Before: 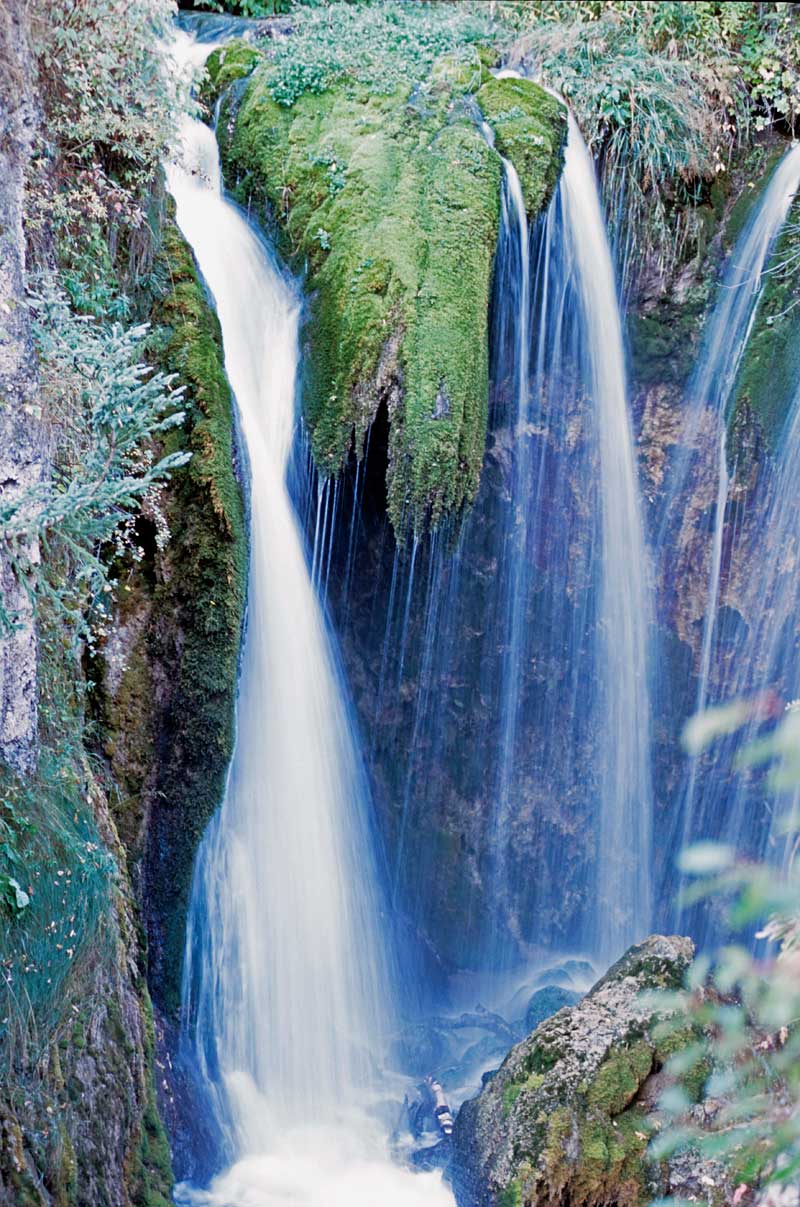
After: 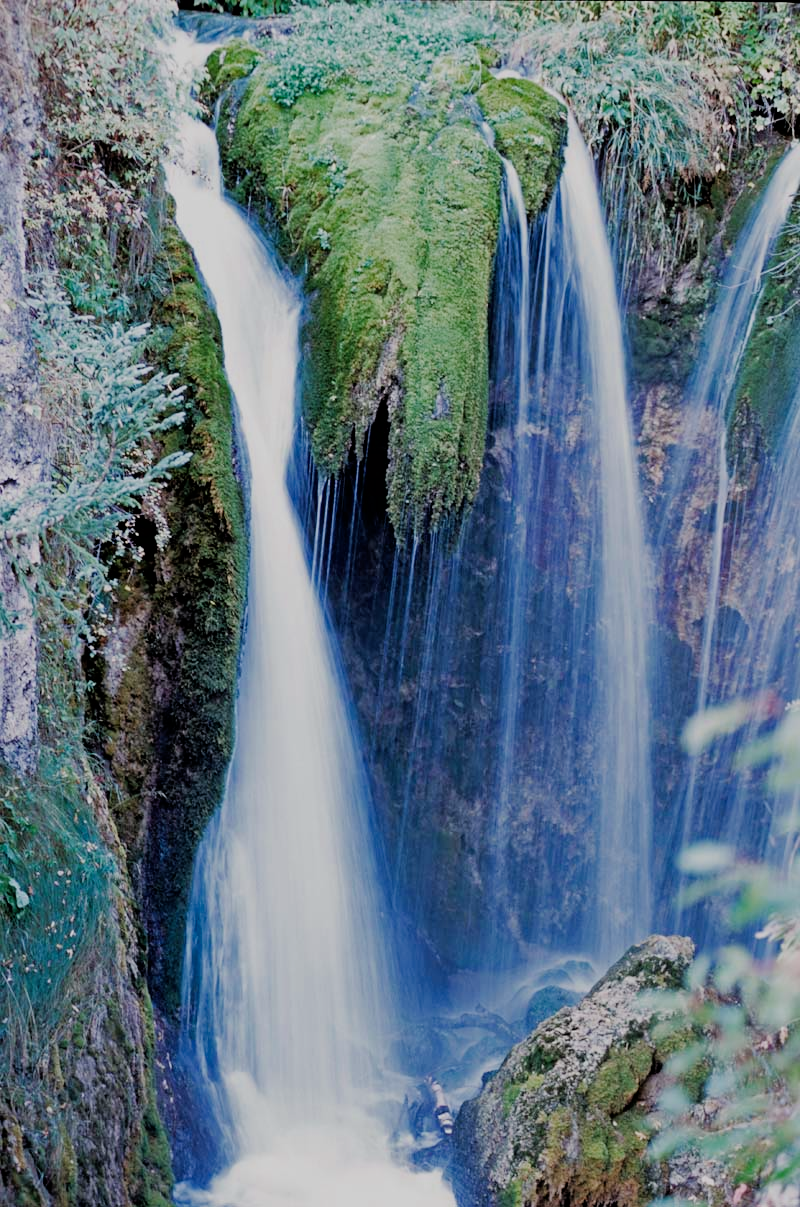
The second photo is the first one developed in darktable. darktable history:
filmic rgb: black relative exposure -7.65 EV, white relative exposure 4.56 EV, hardness 3.61
color zones: curves: ch0 [(0, 0.444) (0.143, 0.442) (0.286, 0.441) (0.429, 0.441) (0.571, 0.441) (0.714, 0.441) (0.857, 0.442) (1, 0.444)]
